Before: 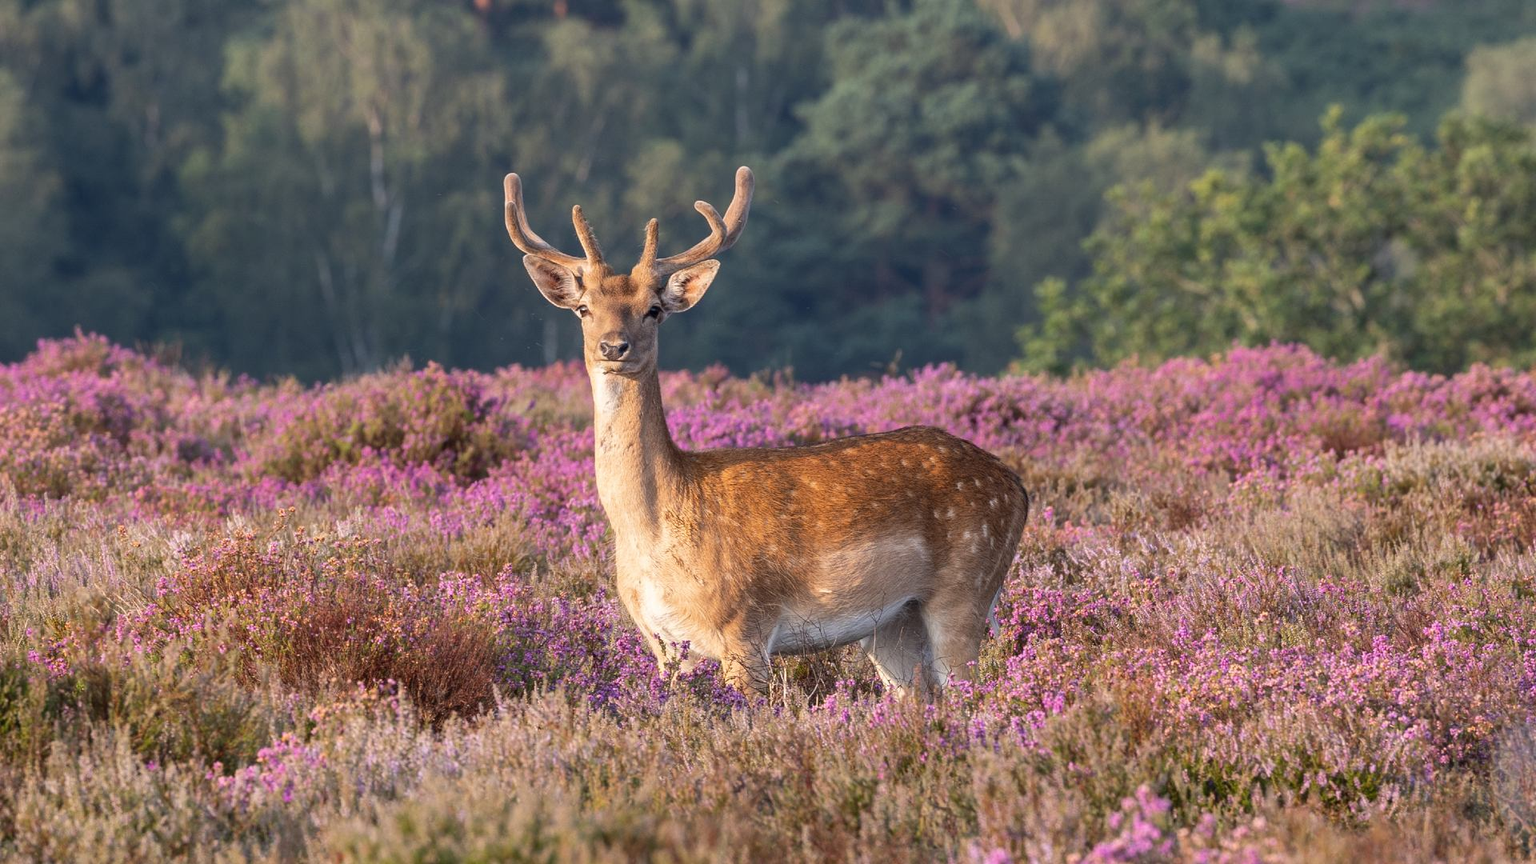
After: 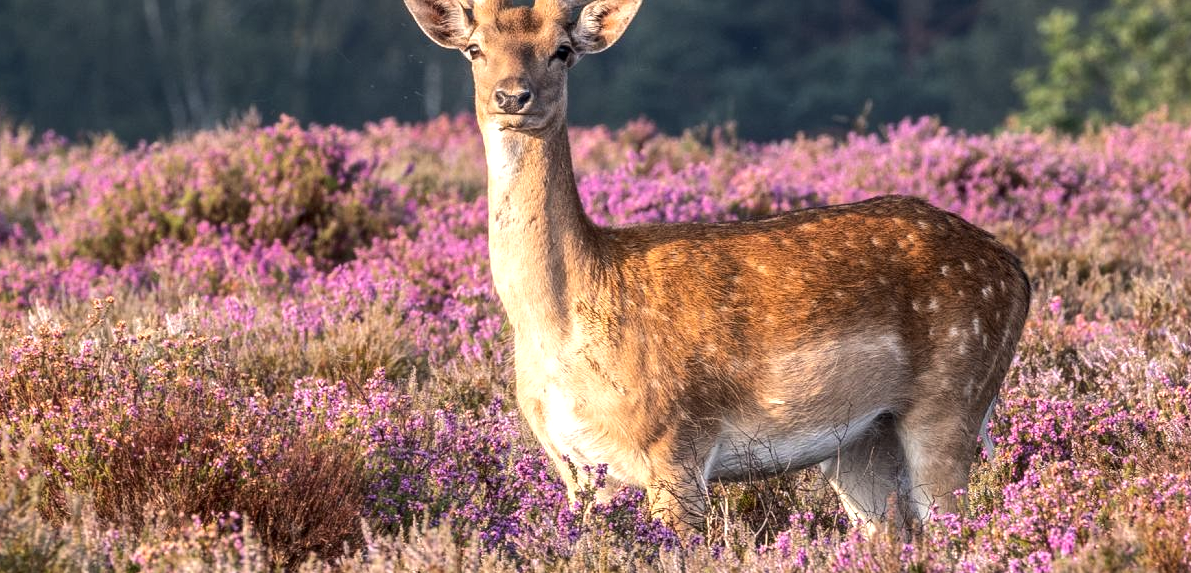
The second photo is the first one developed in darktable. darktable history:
tone equalizer: -8 EV -0.417 EV, -7 EV -0.389 EV, -6 EV -0.333 EV, -5 EV -0.222 EV, -3 EV 0.222 EV, -2 EV 0.333 EV, -1 EV 0.389 EV, +0 EV 0.417 EV, edges refinement/feathering 500, mask exposure compensation -1.57 EV, preserve details no
white balance: red 1.009, blue 0.985
crop: left 13.312%, top 31.28%, right 24.627%, bottom 15.582%
local contrast: on, module defaults
